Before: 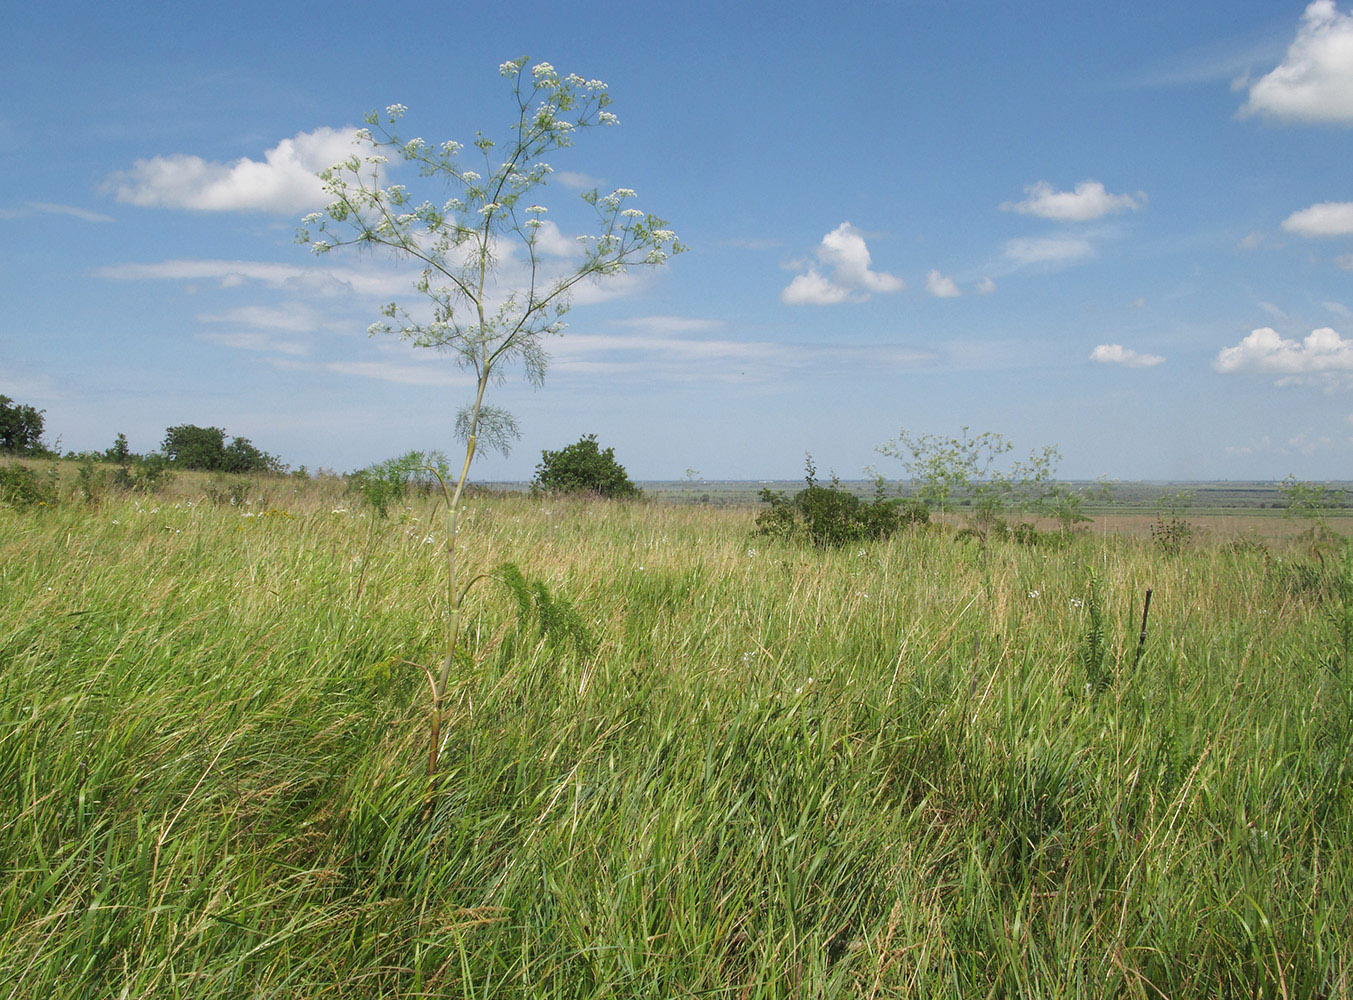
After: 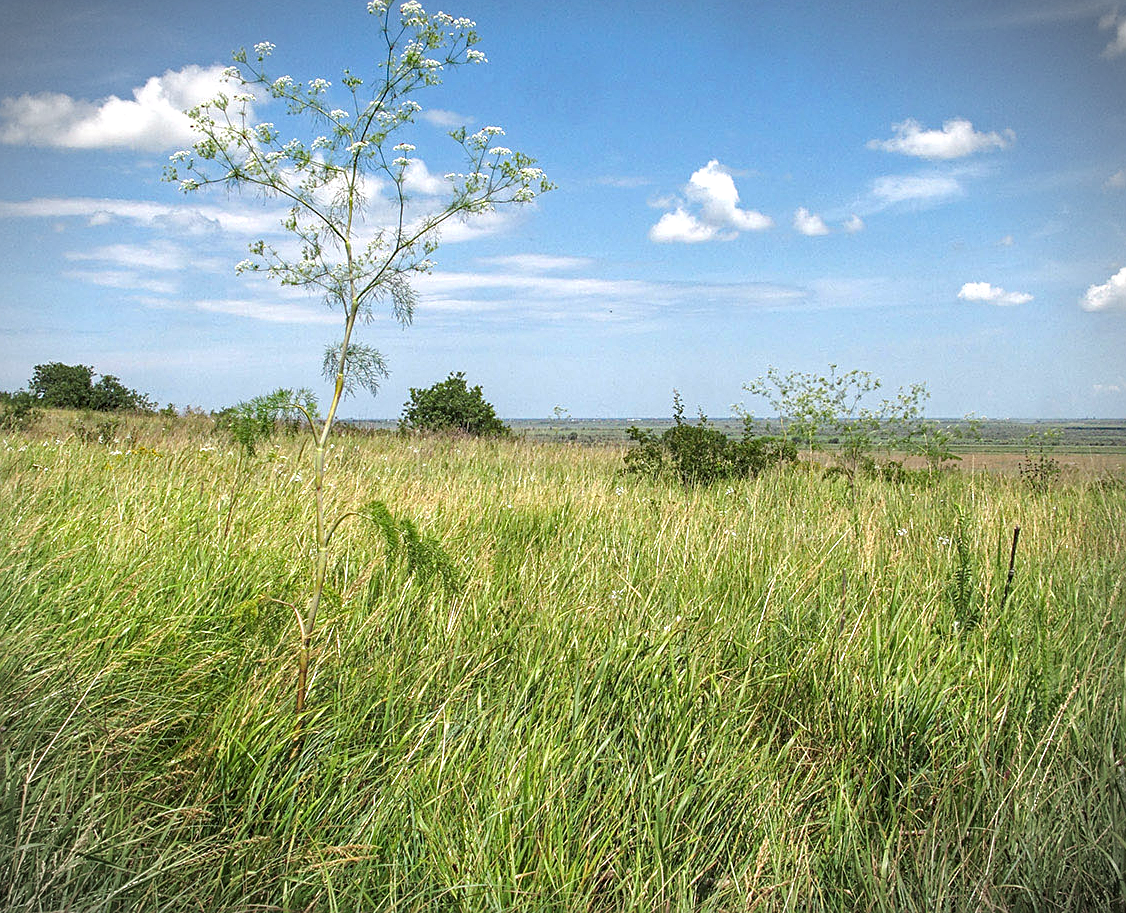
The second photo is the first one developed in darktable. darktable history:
crop: left 9.77%, top 6.287%, right 6.981%, bottom 2.324%
exposure: exposure 0.51 EV, compensate highlight preservation false
local contrast: detail 130%
vignetting: fall-off start 89.31%, fall-off radius 44.06%, width/height ratio 1.167
haze removal: strength 0.302, distance 0.246, compatibility mode true, adaptive false
sharpen: on, module defaults
